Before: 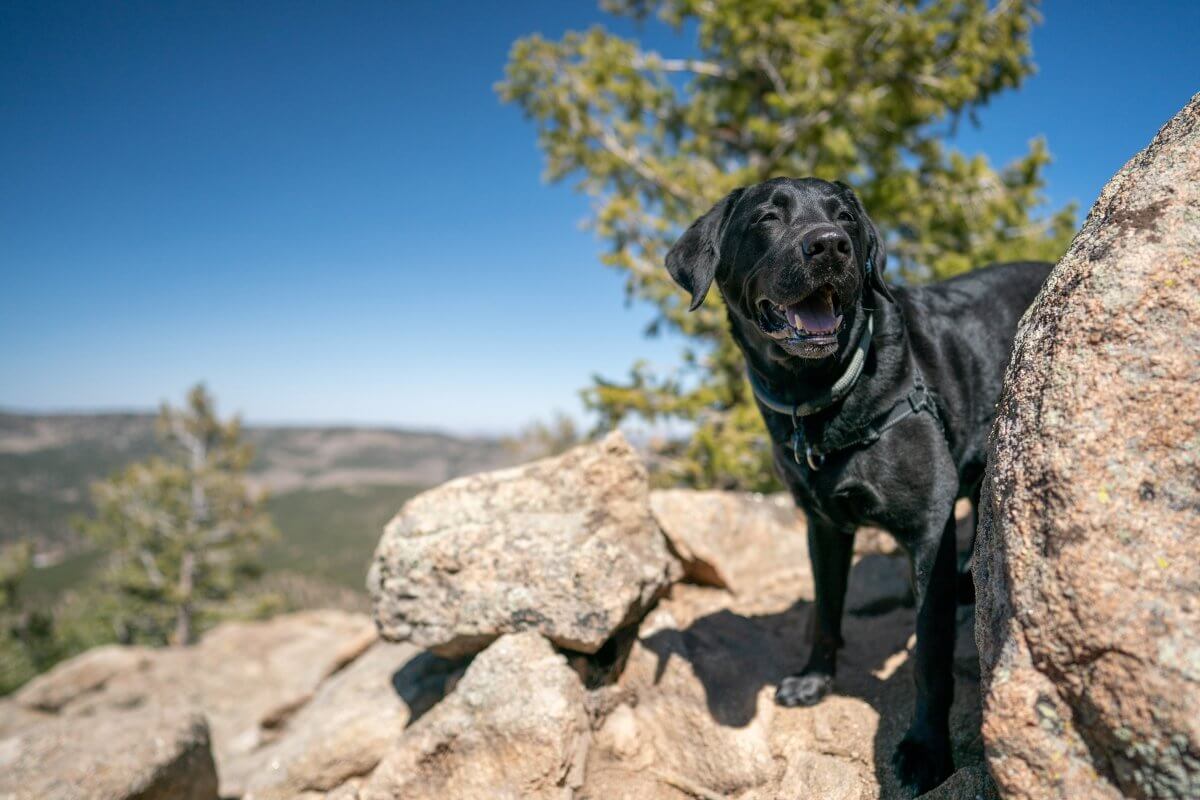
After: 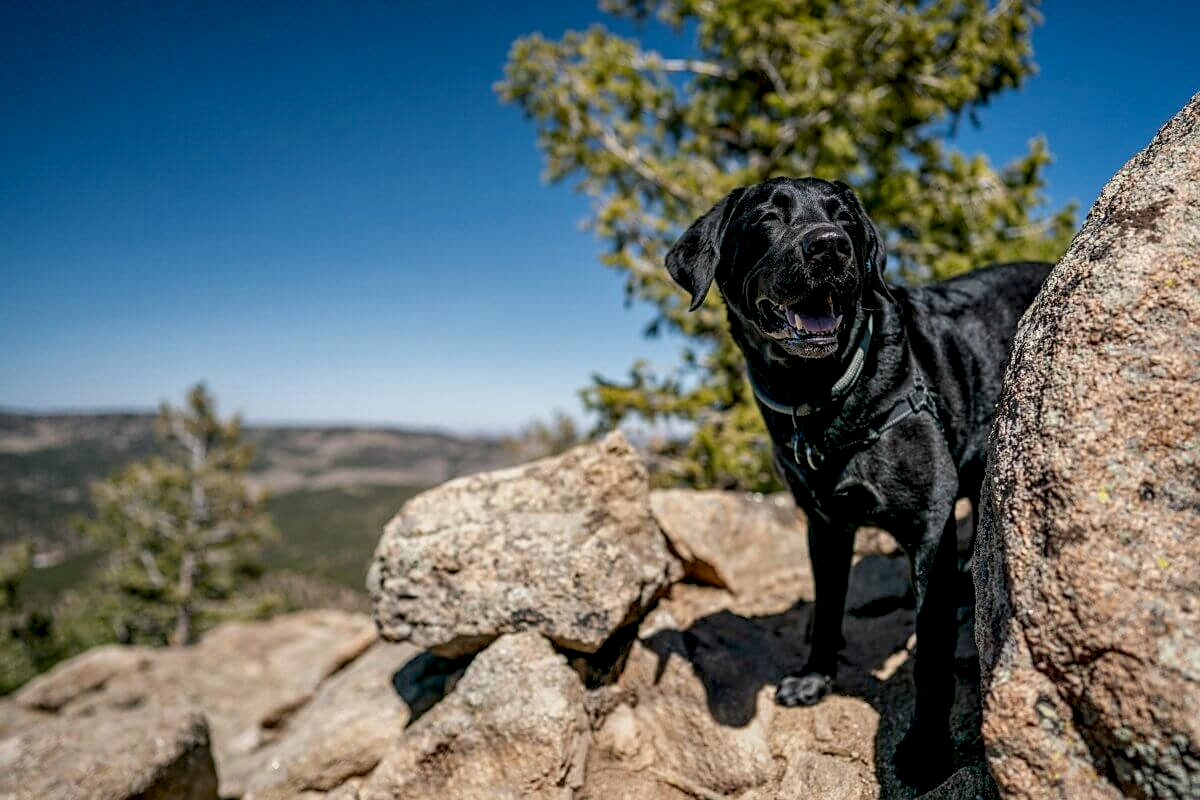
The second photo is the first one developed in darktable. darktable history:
local contrast: detail 140%
sharpen: on, module defaults
haze removal: compatibility mode true, adaptive false
exposure: black level correction 0.011, exposure -0.478 EV, compensate highlight preservation false
